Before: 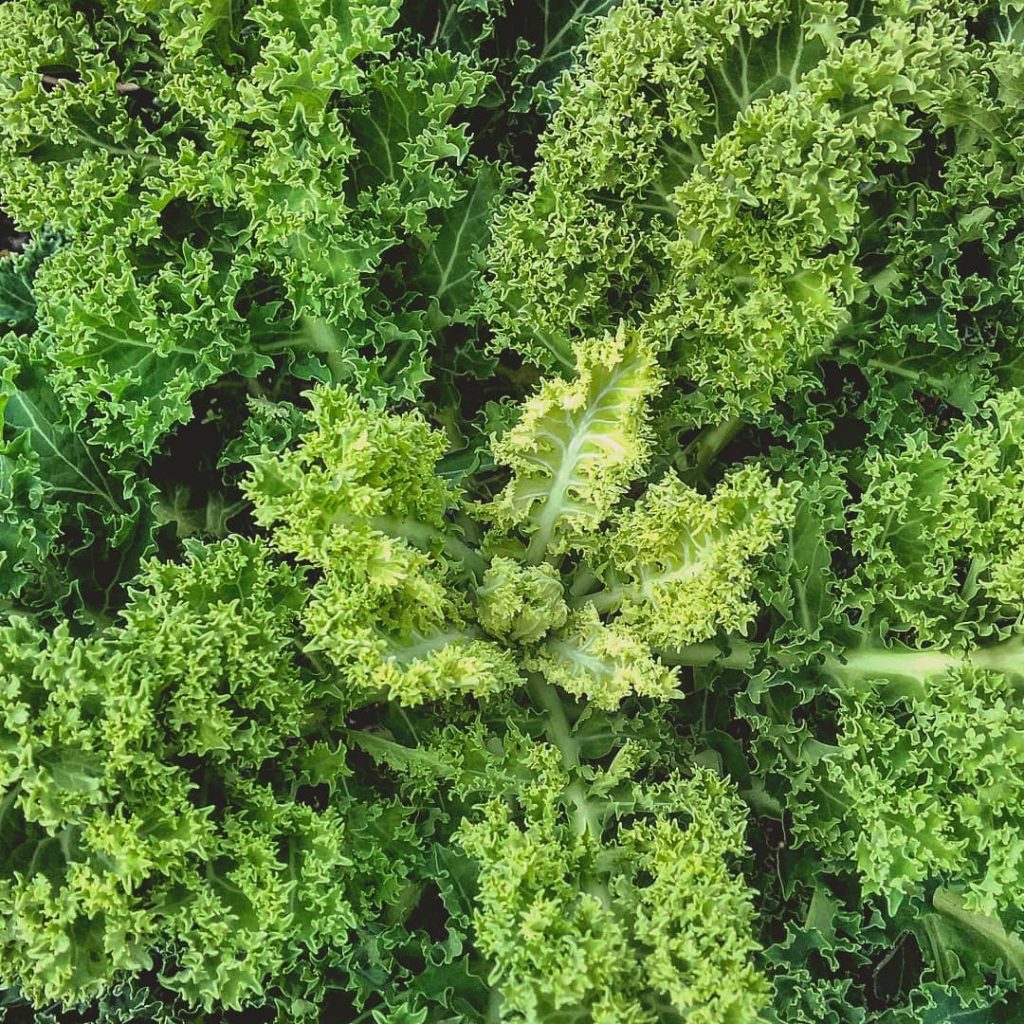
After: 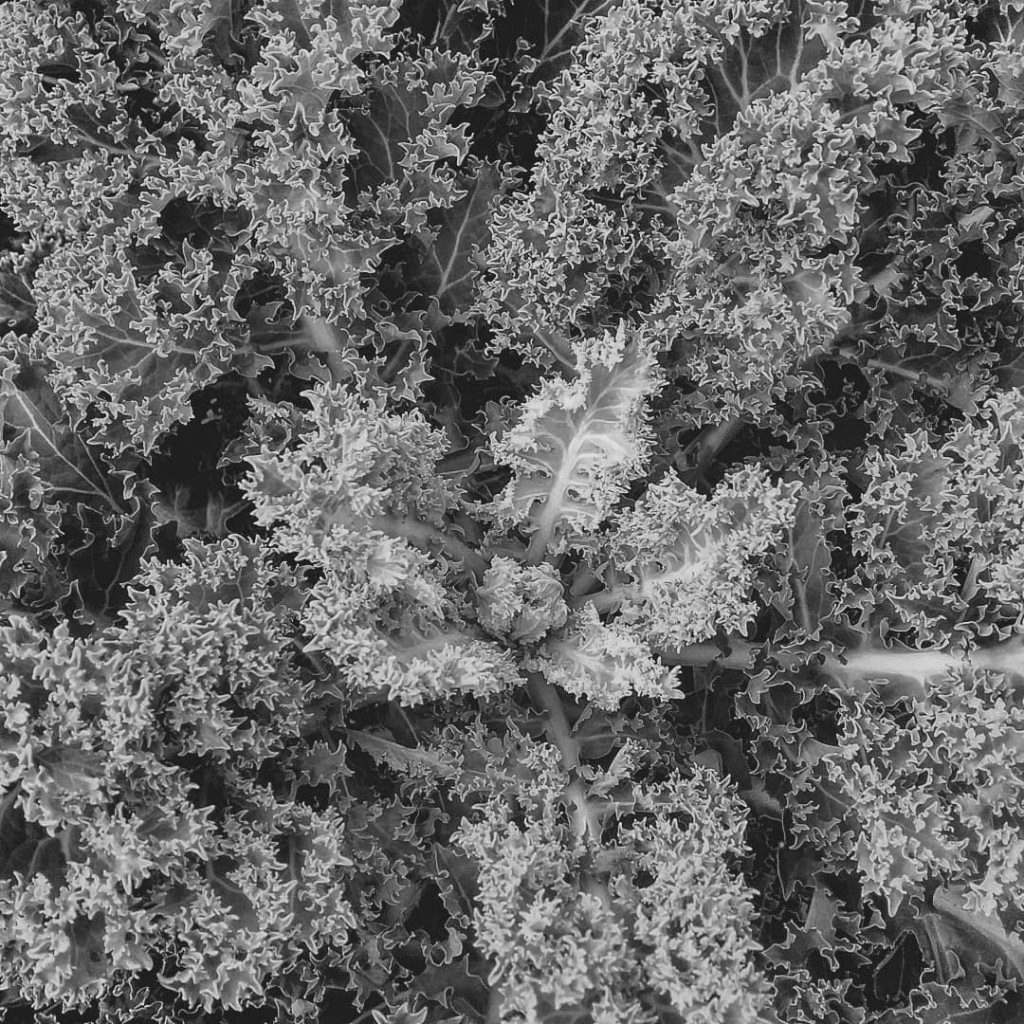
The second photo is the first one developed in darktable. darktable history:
color calibration: output gray [0.18, 0.41, 0.41, 0], illuminant as shot in camera, x 0.358, y 0.373, temperature 4628.91 K
